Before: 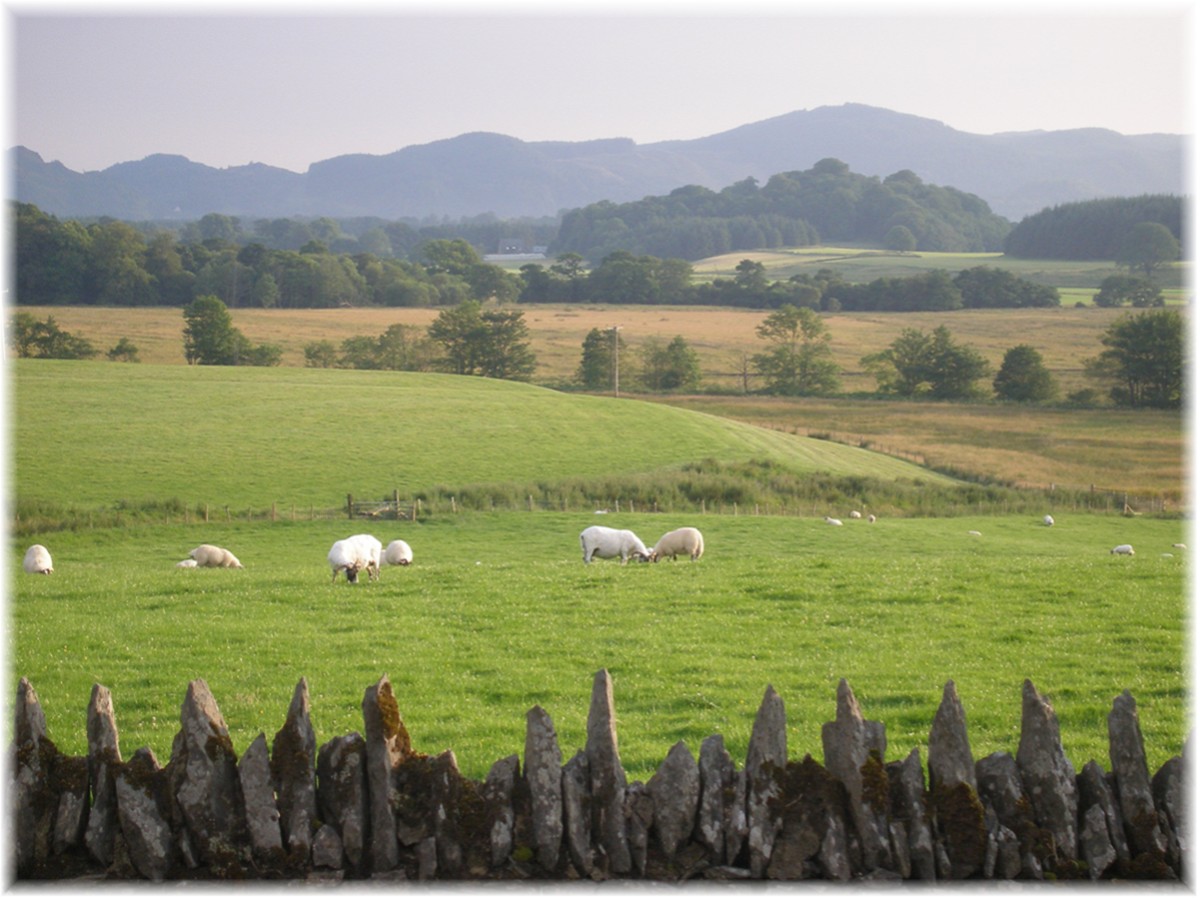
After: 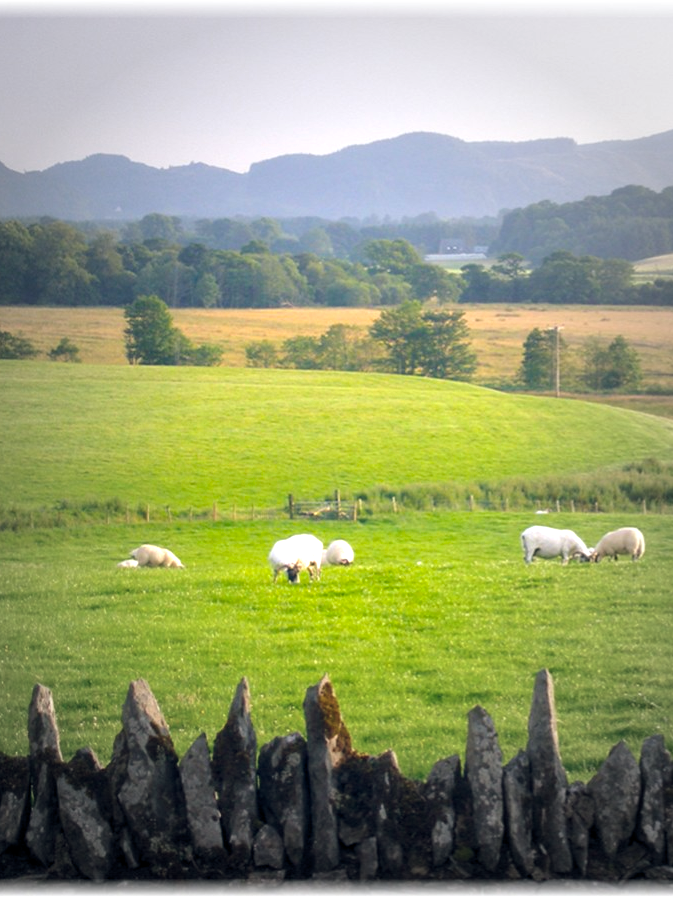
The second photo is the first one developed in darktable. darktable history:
crop: left 4.927%, right 38.952%
color balance rgb: shadows lift › chroma 2.564%, shadows lift › hue 193.22°, global offset › chroma 0.247%, global offset › hue 257.58°, perceptual saturation grading › global saturation 30.098%, perceptual brilliance grading › mid-tones 9.352%, perceptual brilliance grading › shadows 14.148%, global vibrance 25.095%, contrast 20.355%
exposure: black level correction 0.004, exposure 0.414 EV, compensate highlight preservation false
vignetting: fall-off start 33.1%, fall-off radius 64.84%, width/height ratio 0.958
